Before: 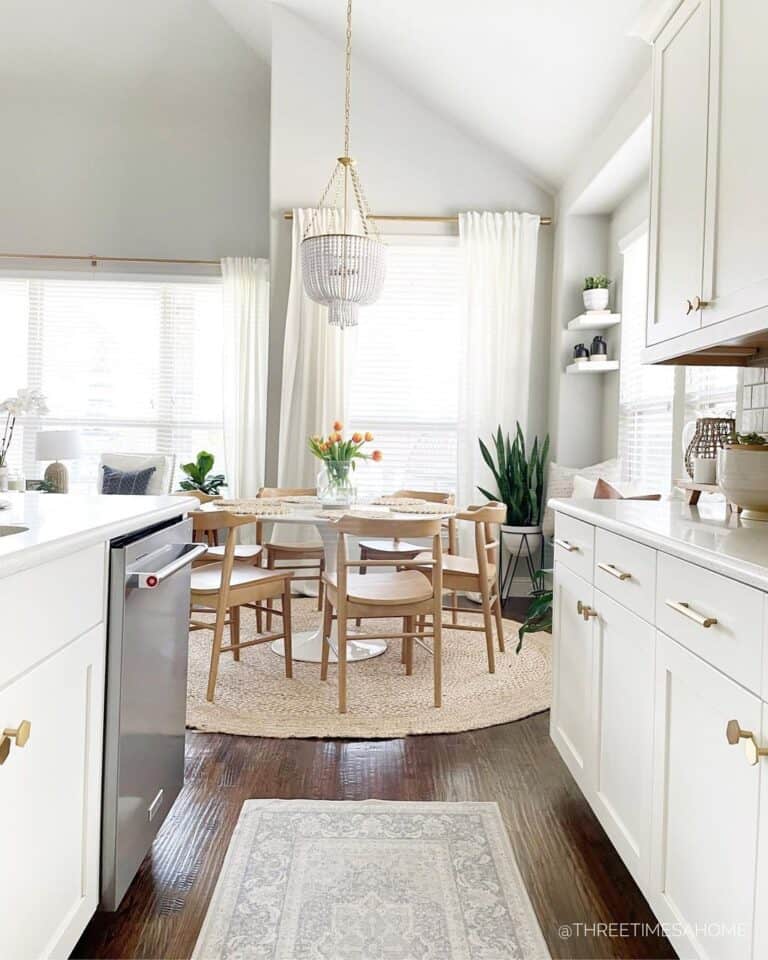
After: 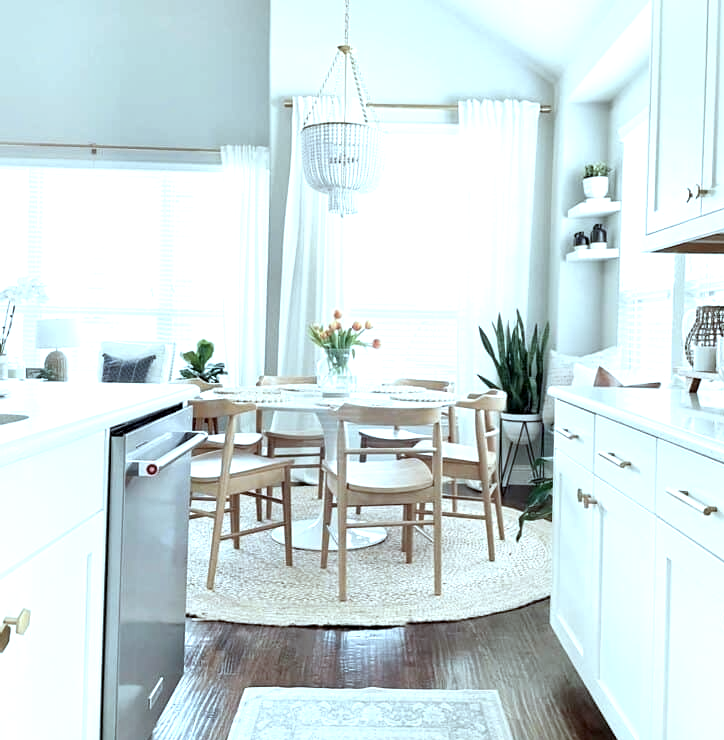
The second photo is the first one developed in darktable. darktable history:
color correction: highlights a* -12.64, highlights b* -18.1, saturation 0.7
crop and rotate: angle 0.03°, top 11.643%, right 5.651%, bottom 11.189%
contrast equalizer: octaves 7, y [[0.6 ×6], [0.55 ×6], [0 ×6], [0 ×6], [0 ×6]], mix 0.29
white balance: red 0.978, blue 0.999
exposure: exposure 0.6 EV, compensate highlight preservation false
